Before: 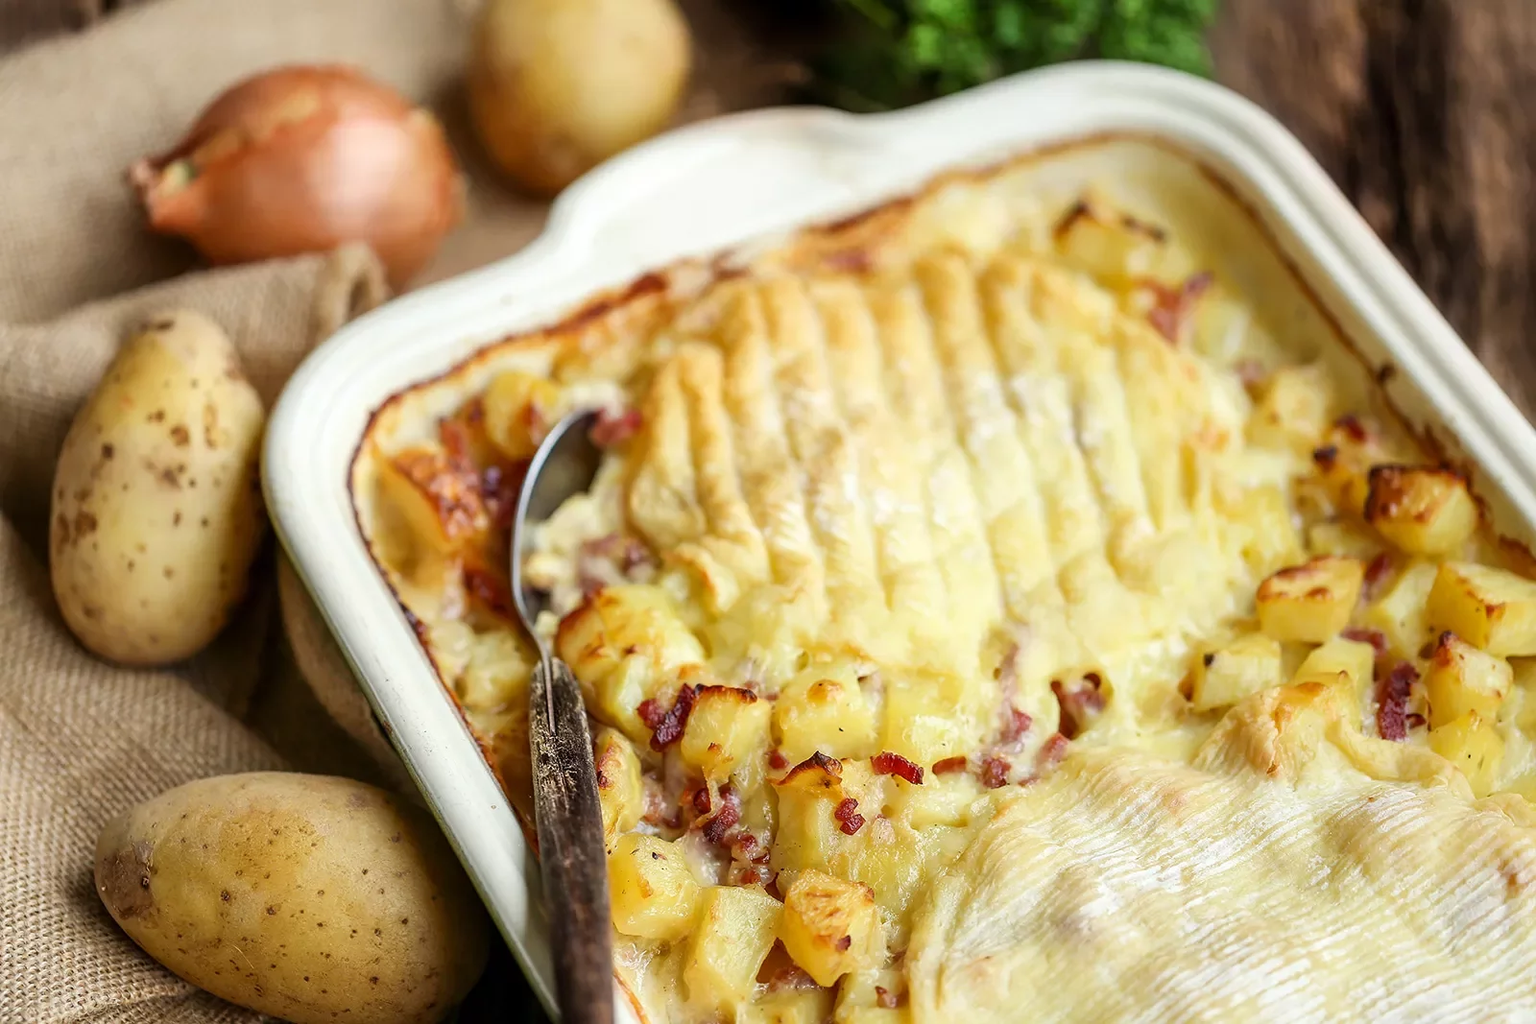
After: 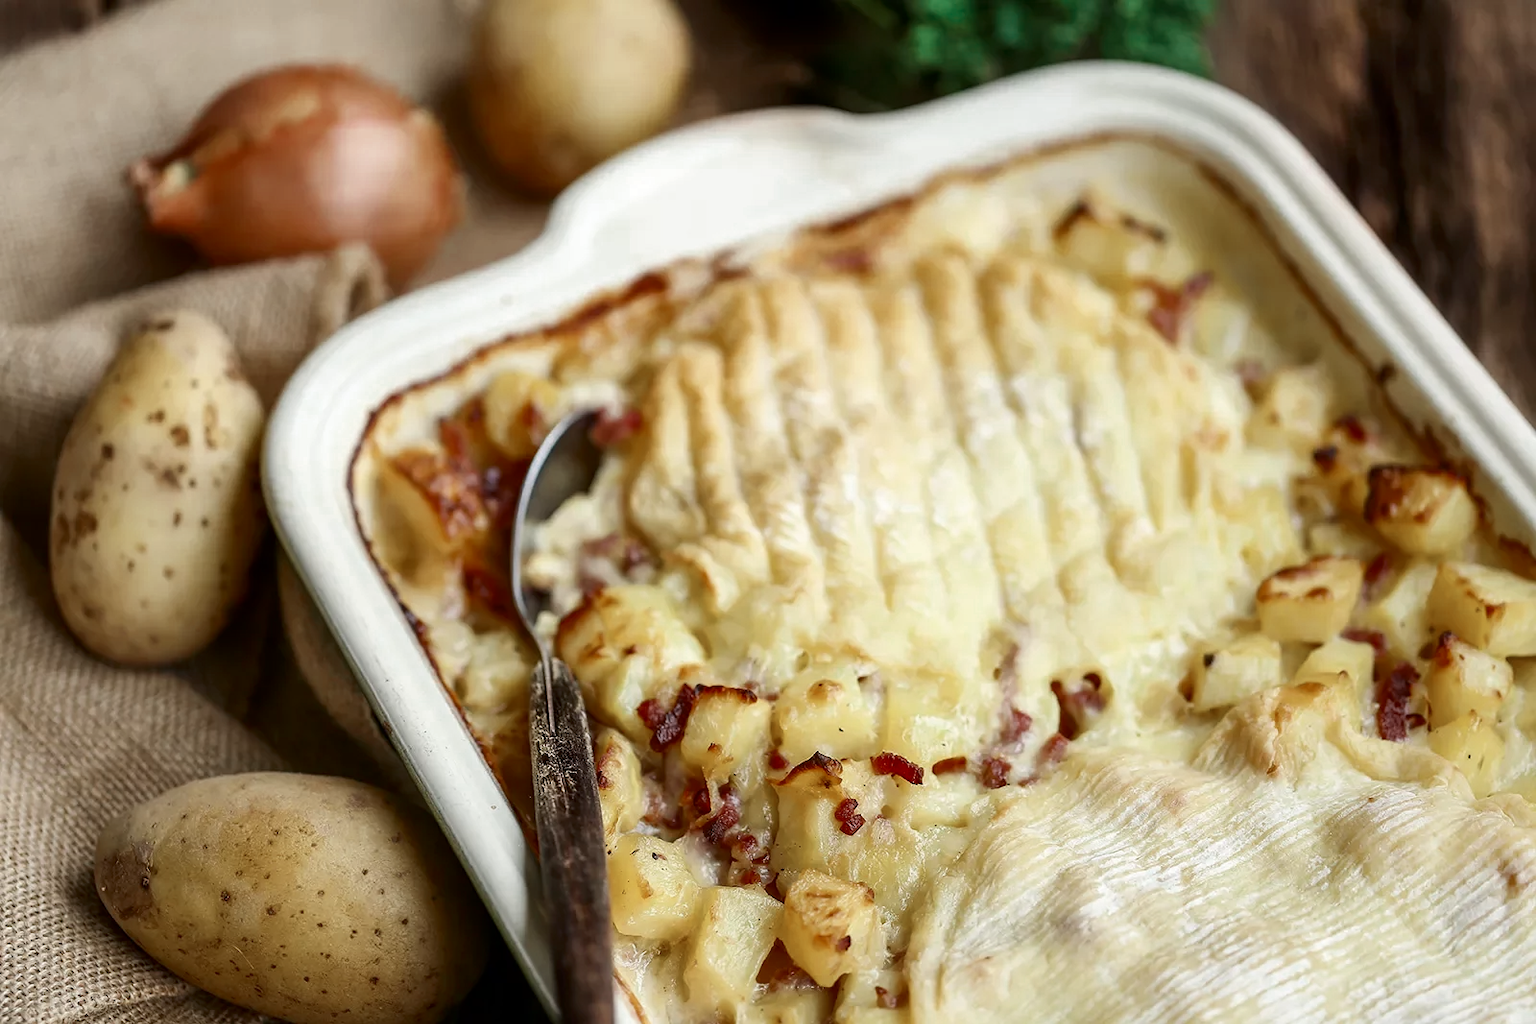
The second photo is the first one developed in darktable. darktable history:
contrast brightness saturation: brightness -0.096
color zones: curves: ch0 [(0, 0.5) (0.125, 0.4) (0.25, 0.5) (0.375, 0.4) (0.5, 0.4) (0.625, 0.35) (0.75, 0.35) (0.875, 0.5)]; ch1 [(0, 0.35) (0.125, 0.45) (0.25, 0.35) (0.375, 0.35) (0.5, 0.35) (0.625, 0.35) (0.75, 0.45) (0.875, 0.35)]; ch2 [(0, 0.6) (0.125, 0.5) (0.25, 0.5) (0.375, 0.6) (0.5, 0.6) (0.625, 0.5) (0.75, 0.5) (0.875, 0.5)]
